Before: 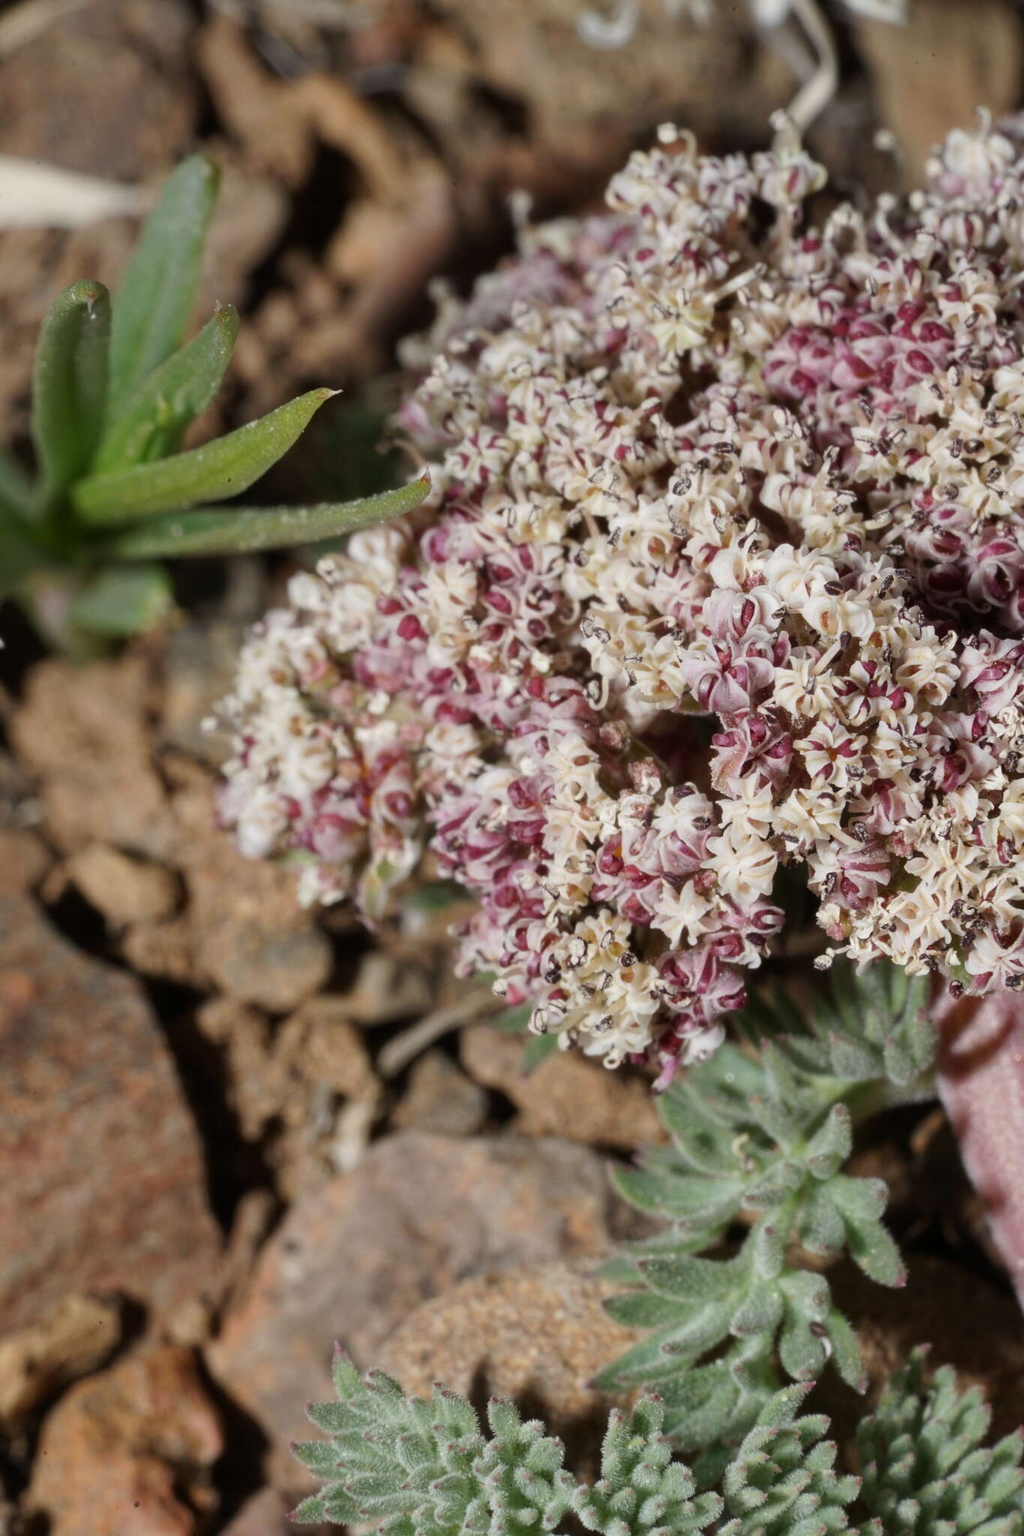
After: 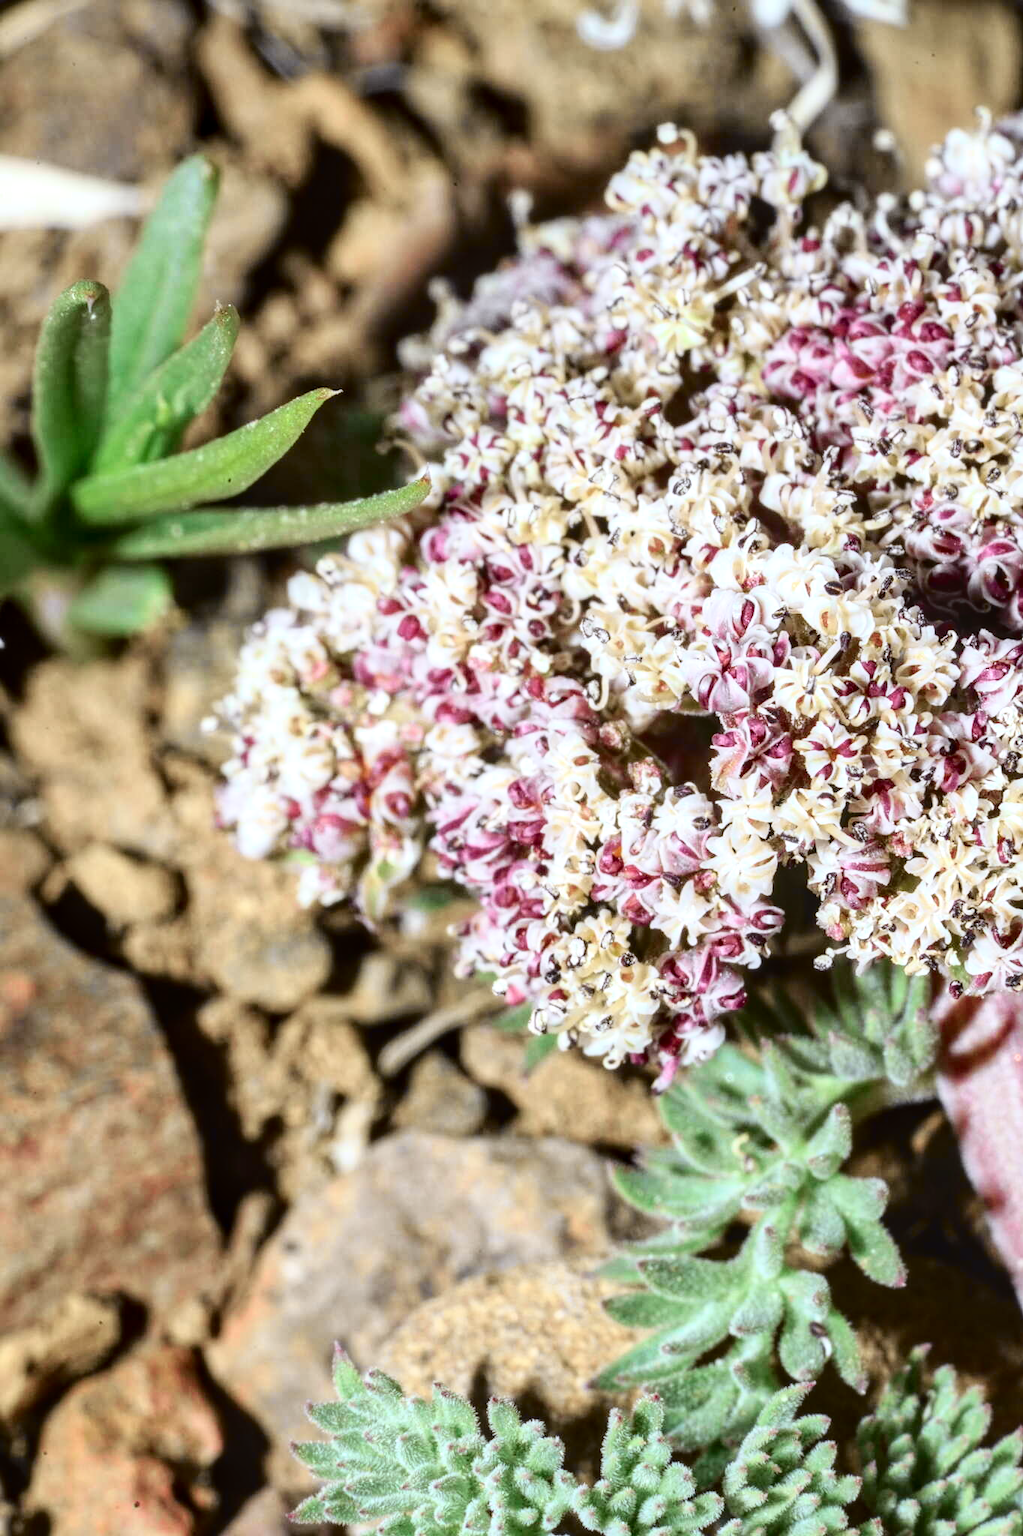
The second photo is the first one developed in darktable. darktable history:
white balance: red 0.925, blue 1.046
tone curve: curves: ch0 [(0, 0.011) (0.053, 0.026) (0.174, 0.115) (0.398, 0.444) (0.673, 0.775) (0.829, 0.906) (0.991, 0.981)]; ch1 [(0, 0) (0.264, 0.22) (0.407, 0.373) (0.463, 0.457) (0.492, 0.501) (0.512, 0.513) (0.54, 0.543) (0.585, 0.617) (0.659, 0.686) (0.78, 0.8) (1, 1)]; ch2 [(0, 0) (0.438, 0.449) (0.473, 0.469) (0.503, 0.5) (0.523, 0.534) (0.562, 0.591) (0.612, 0.627) (0.701, 0.707) (1, 1)], color space Lab, independent channels, preserve colors none
local contrast: on, module defaults
exposure: black level correction 0, exposure 0.7 EV, compensate exposure bias true, compensate highlight preservation false
